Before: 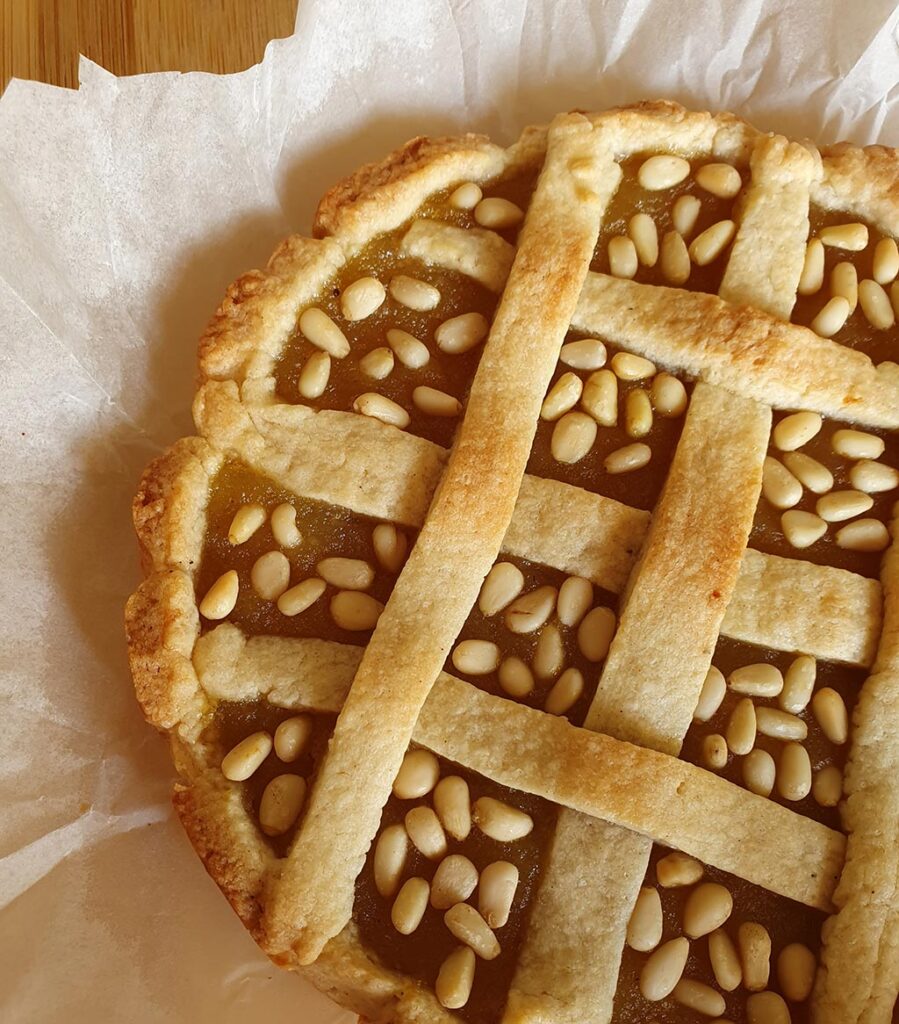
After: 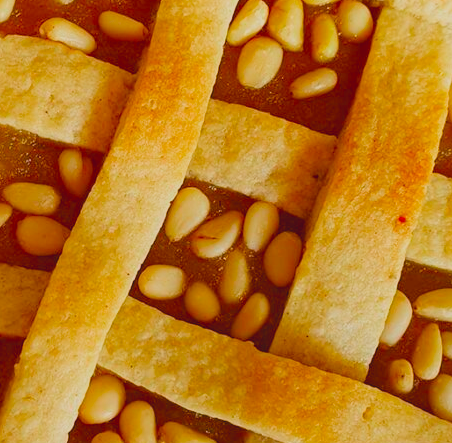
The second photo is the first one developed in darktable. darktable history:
exposure: exposure 0.4 EV, compensate highlight preservation false
crop: left 35.03%, top 36.625%, right 14.663%, bottom 20.057%
filmic rgb: black relative exposure -7.6 EV, white relative exposure 4.64 EV, threshold 3 EV, target black luminance 0%, hardness 3.55, latitude 50.51%, contrast 1.033, highlights saturation mix 10%, shadows ↔ highlights balance -0.198%, color science v4 (2020), enable highlight reconstruction true
contrast brightness saturation: contrast -0.19, saturation 0.19
